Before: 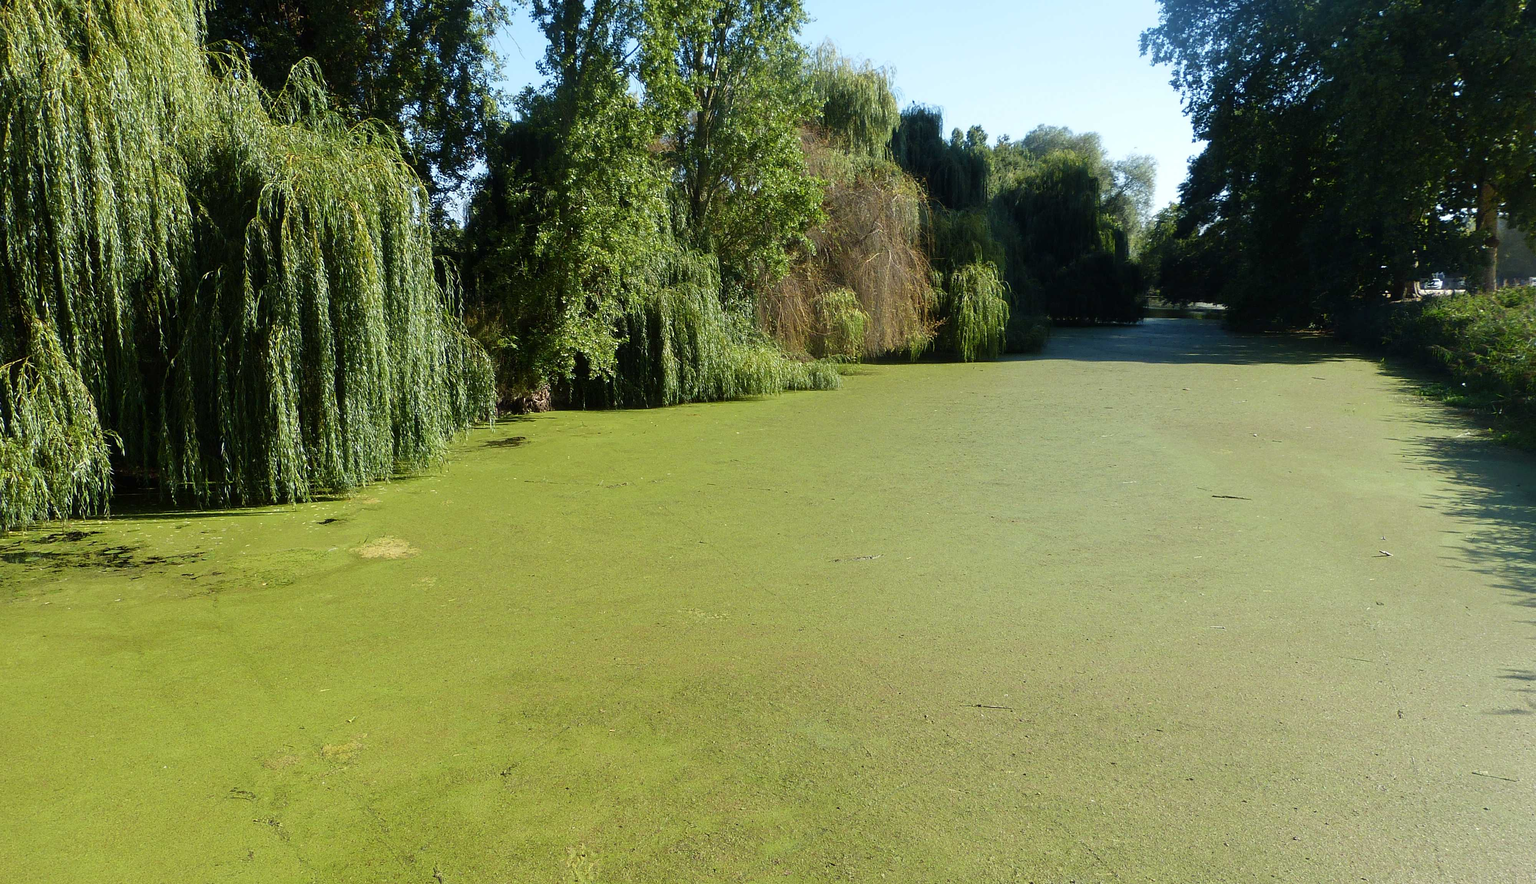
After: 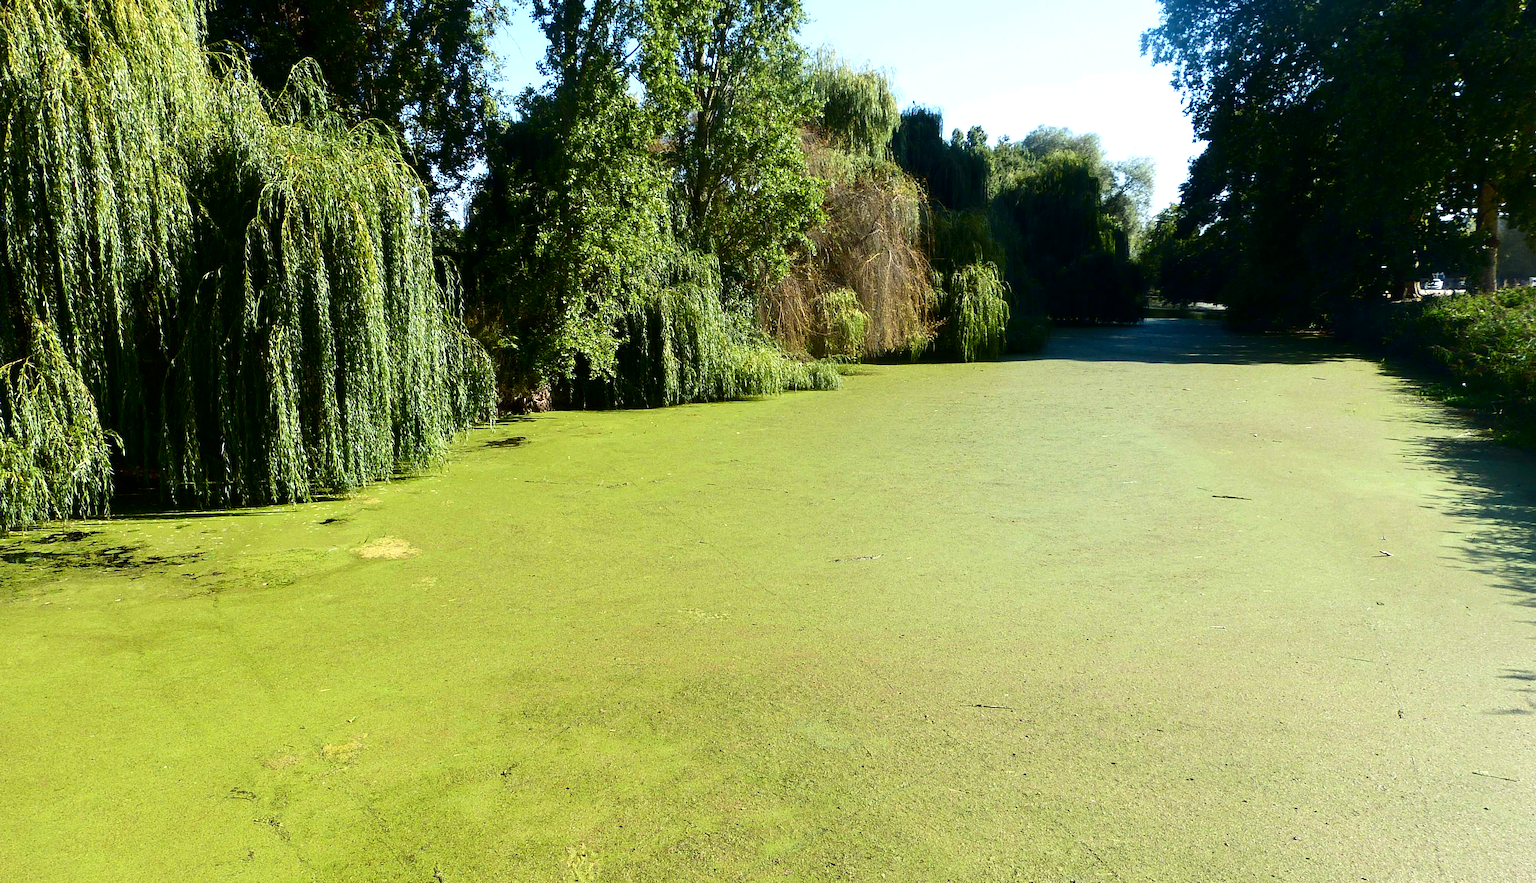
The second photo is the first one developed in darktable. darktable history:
exposure: black level correction 0, exposure 0.5 EV, compensate exposure bias true, compensate highlight preservation false
contrast brightness saturation: contrast 0.2, brightness -0.11, saturation 0.1
